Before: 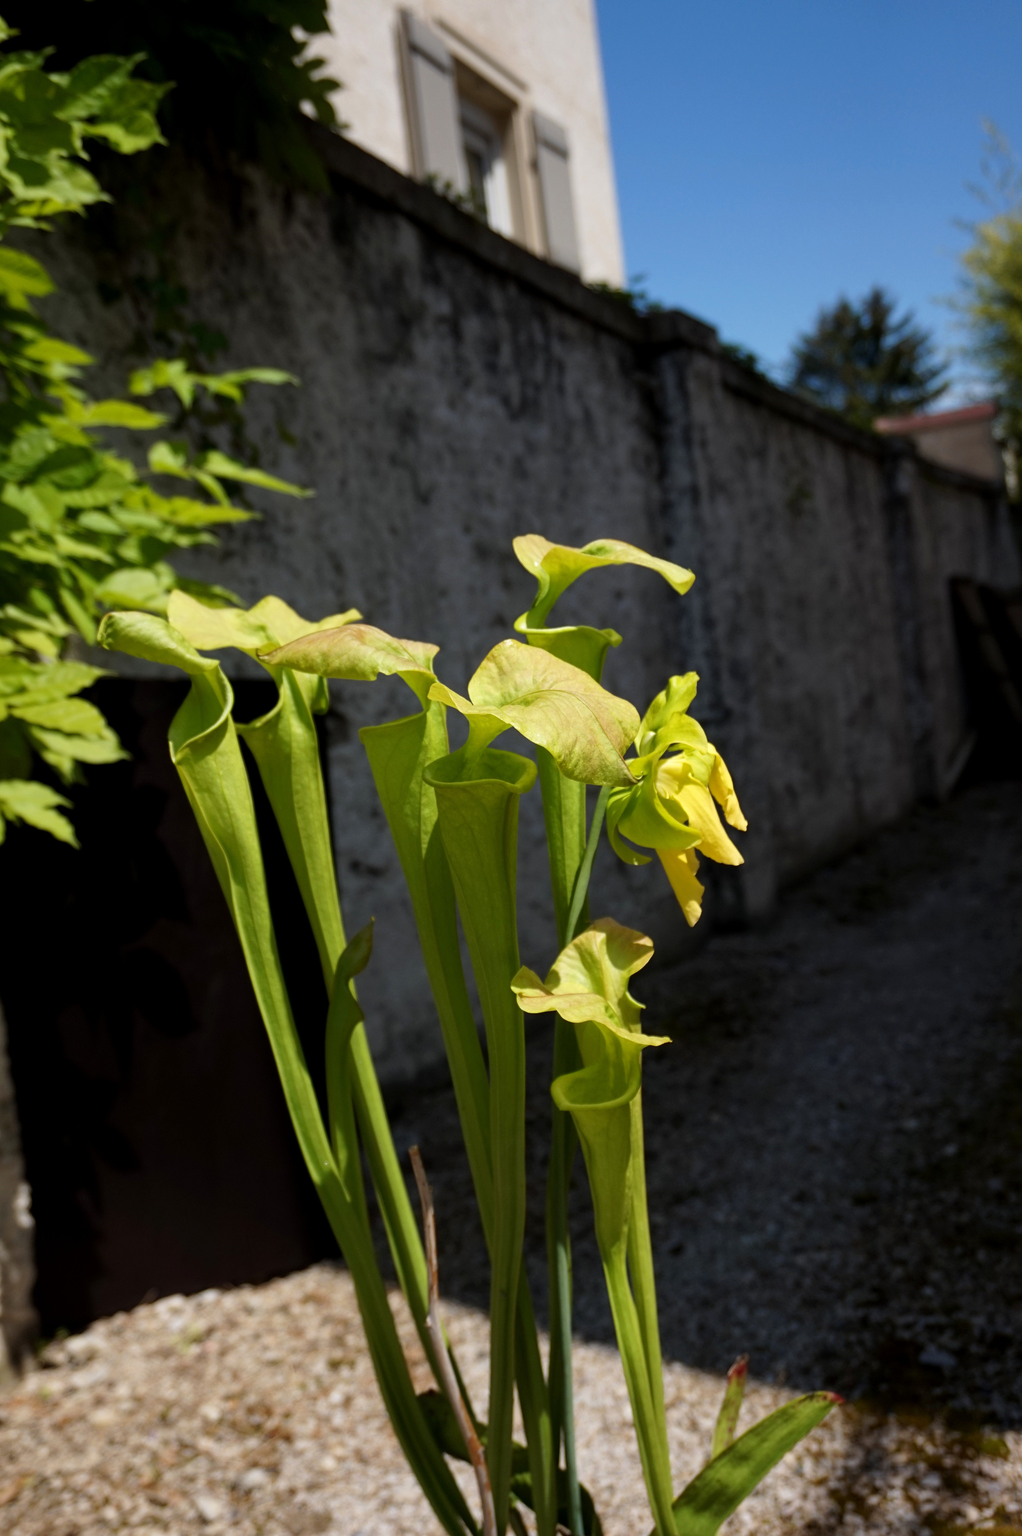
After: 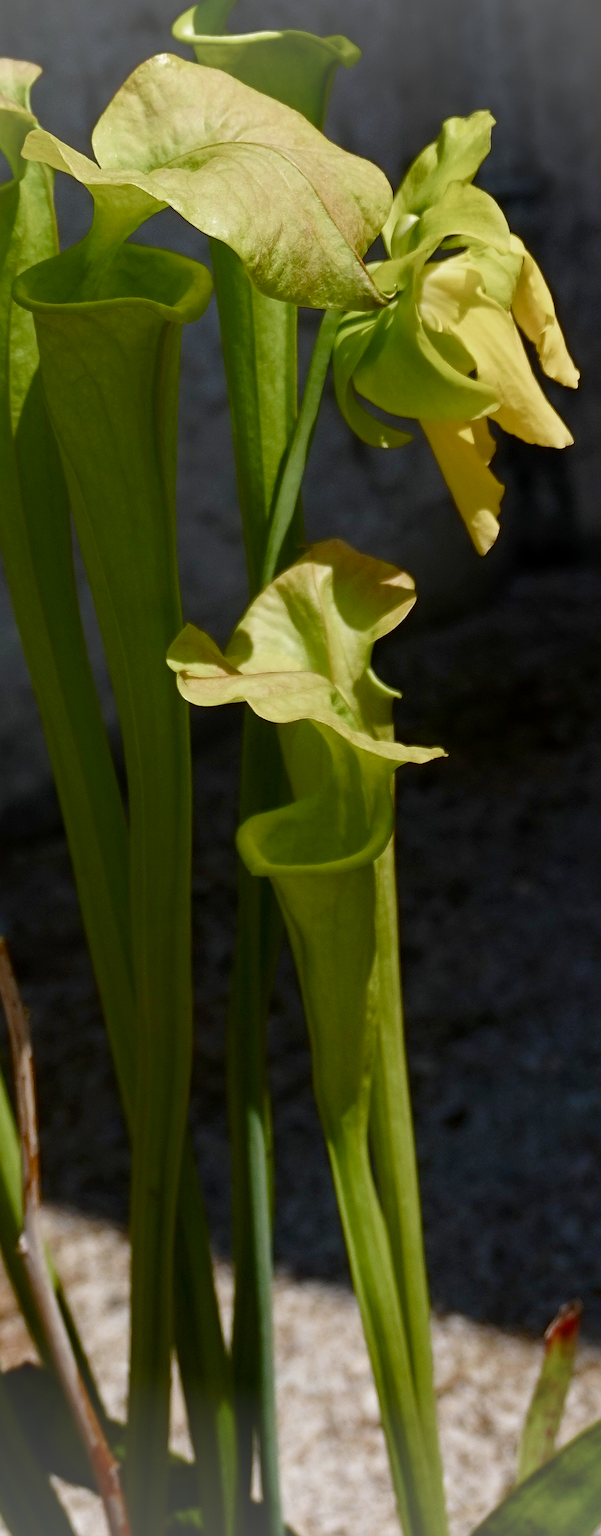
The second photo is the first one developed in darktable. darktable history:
vignetting: fall-off radius 93.91%, brightness 0.287, saturation -0.002
crop: left 40.687%, top 39.632%, right 25.595%, bottom 3.041%
color balance rgb: perceptual saturation grading › global saturation 20%, perceptual saturation grading › highlights -49.026%, perceptual saturation grading › shadows 25.507%, global vibrance 14.534%
color zones: curves: ch0 [(0, 0.444) (0.143, 0.442) (0.286, 0.441) (0.429, 0.441) (0.571, 0.441) (0.714, 0.441) (0.857, 0.442) (1, 0.444)], mix 38.74%
sharpen: on, module defaults
shadows and highlights: shadows -31.47, highlights 30.36
